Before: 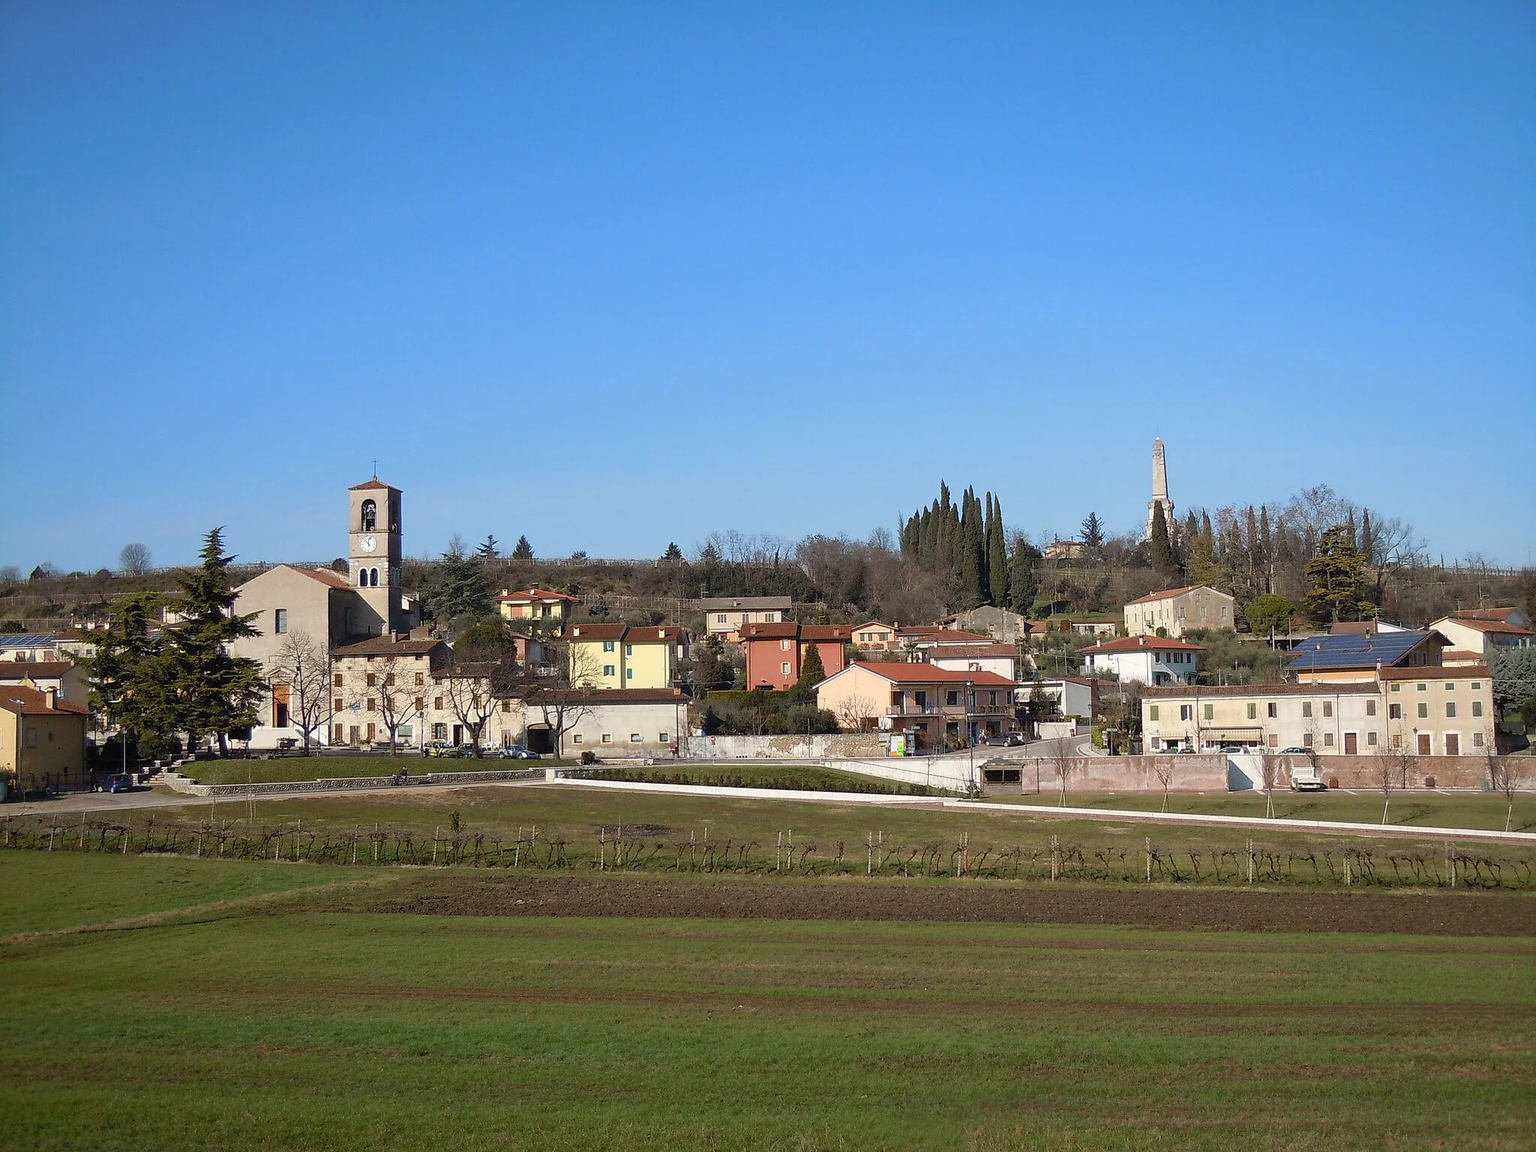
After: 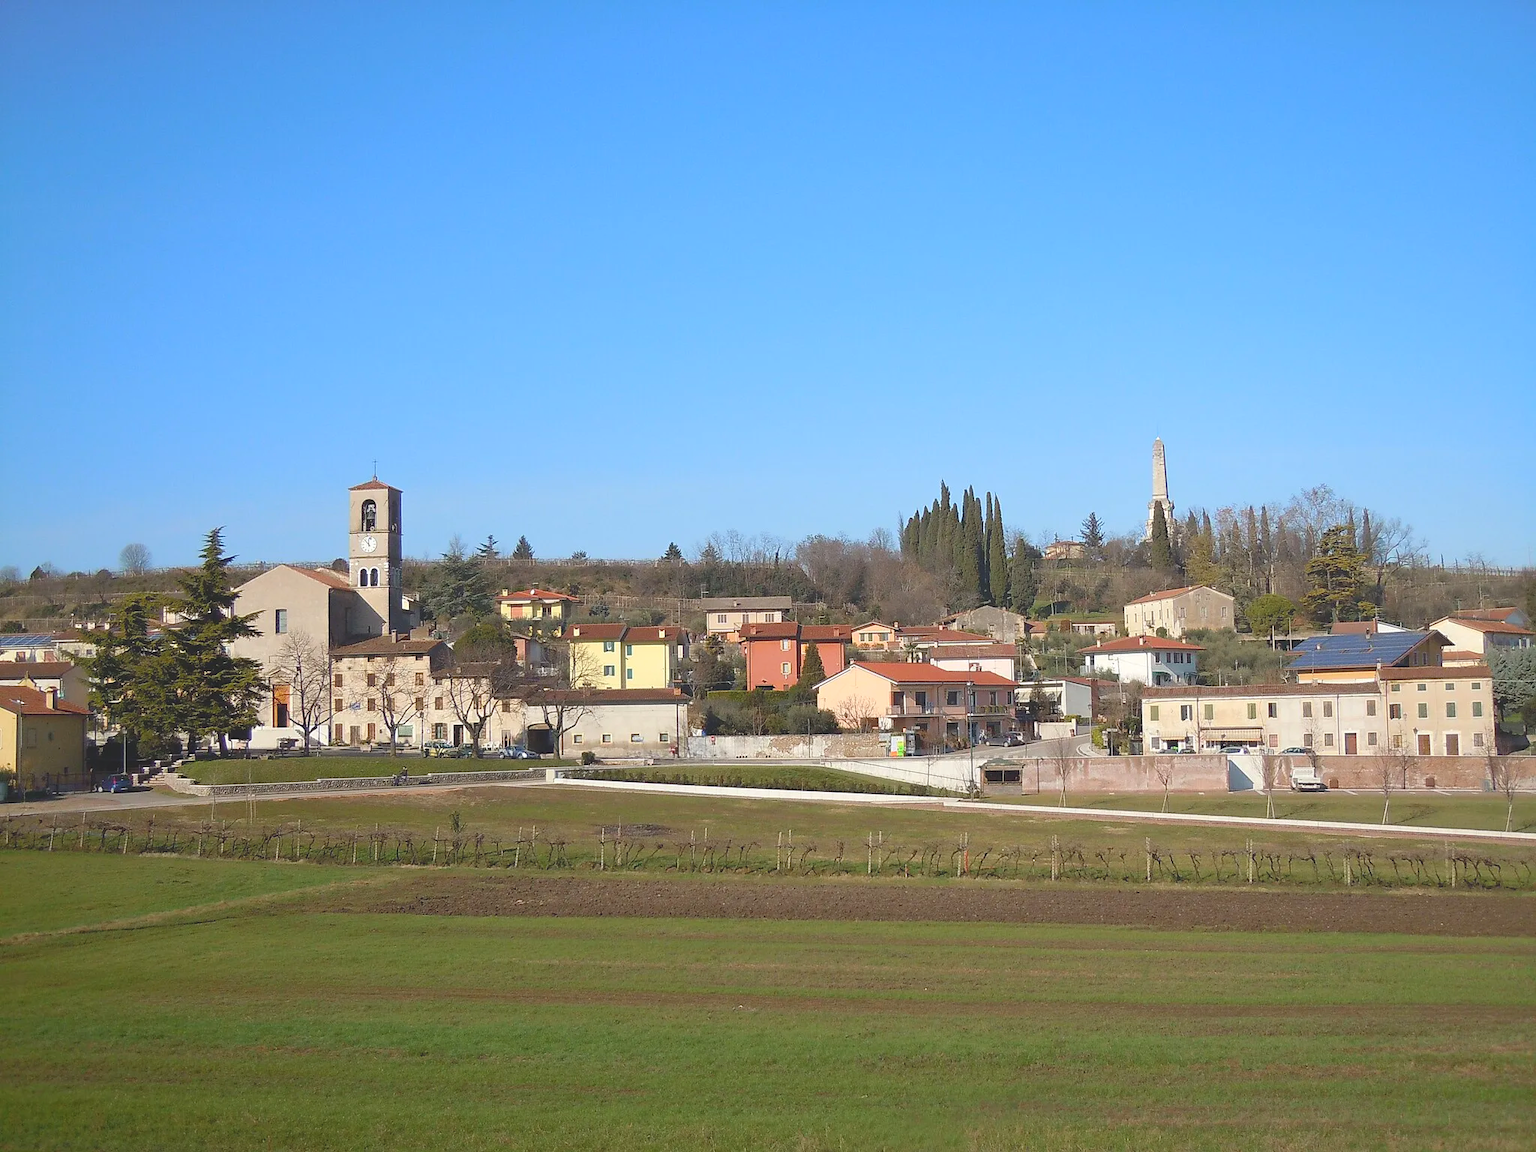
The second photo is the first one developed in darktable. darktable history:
local contrast: detail 69%
exposure: exposure 0.493 EV, compensate highlight preservation false
color correction: highlights a* -0.182, highlights b* -0.124
